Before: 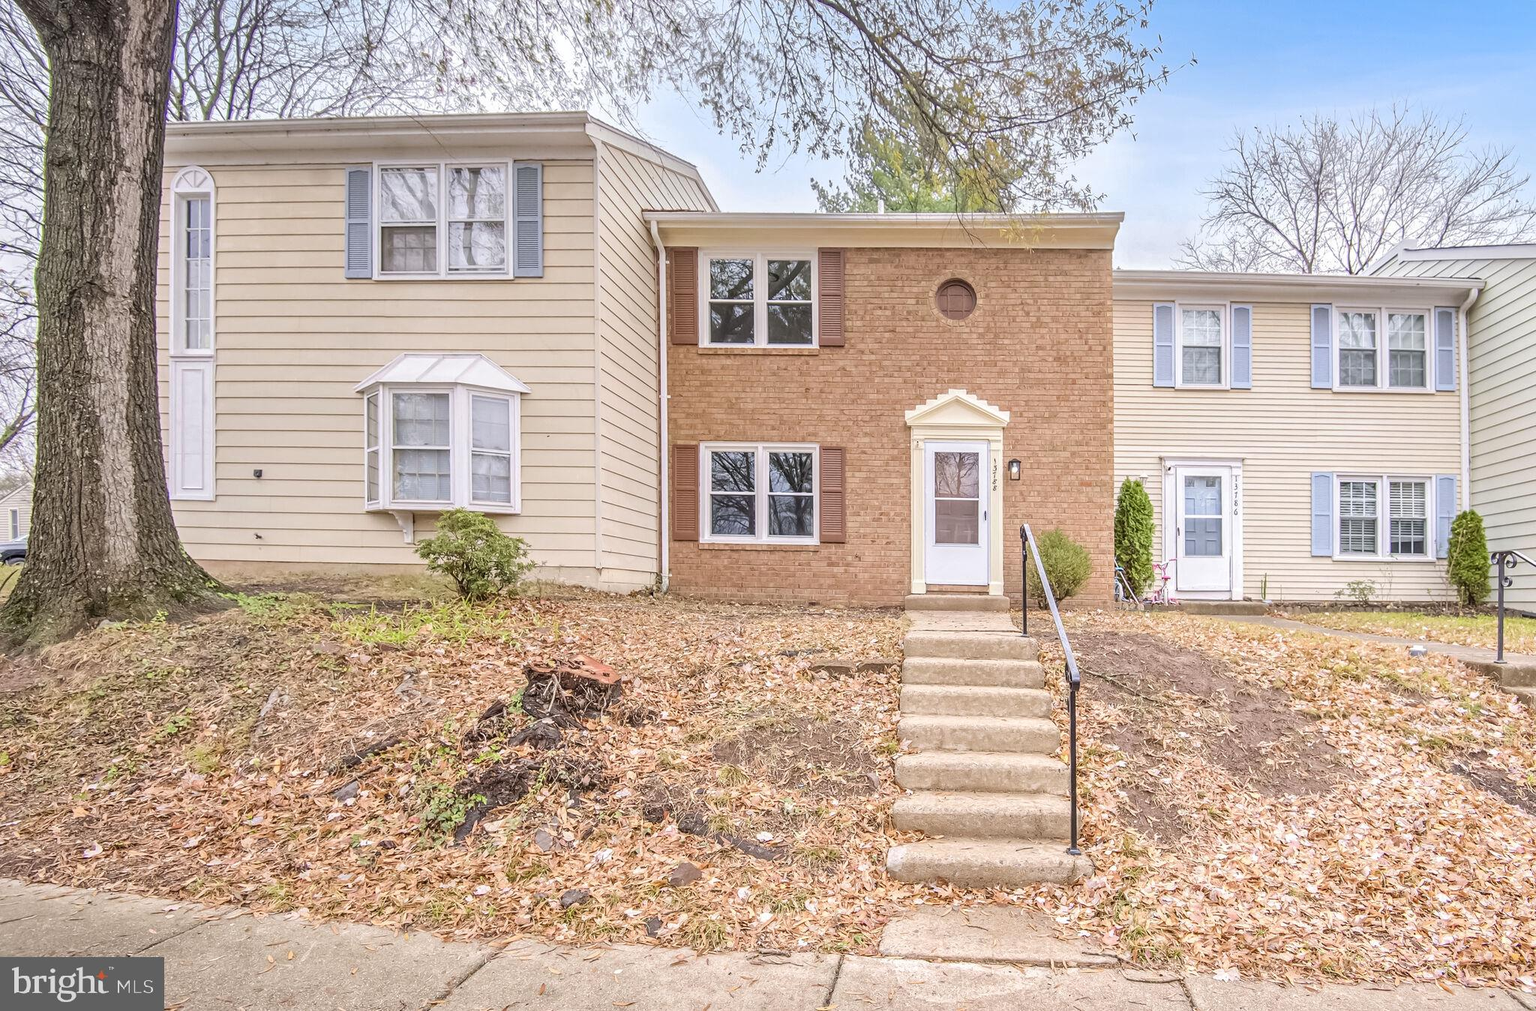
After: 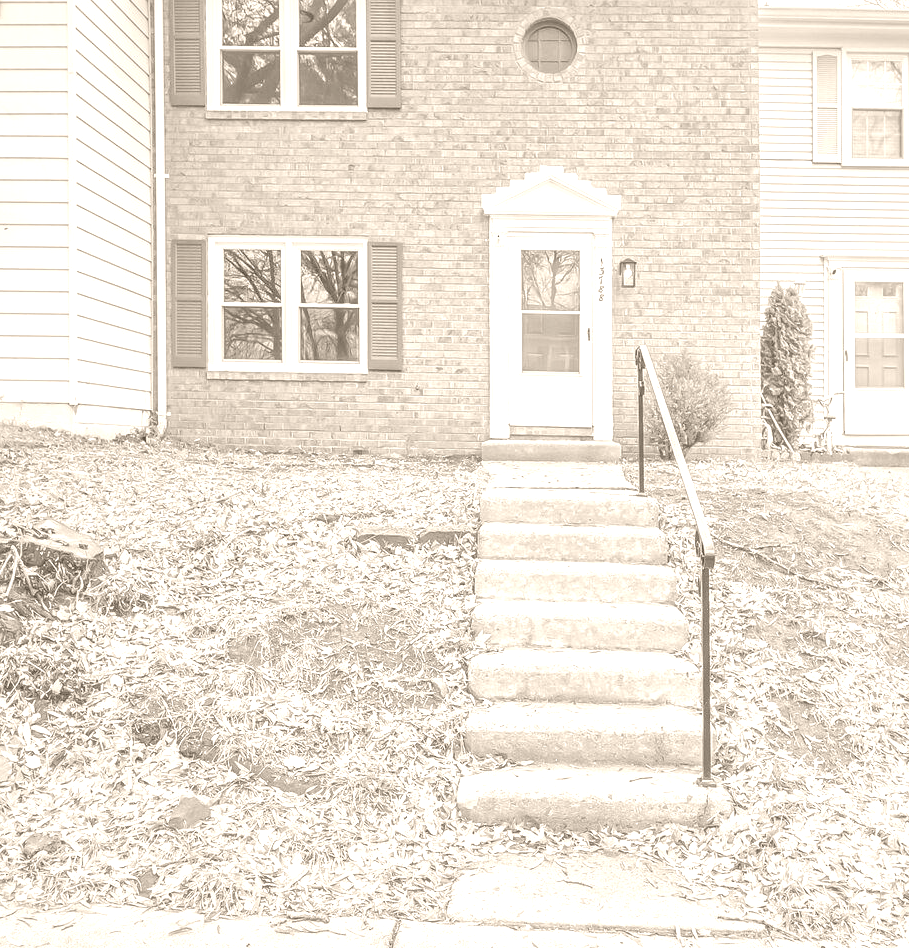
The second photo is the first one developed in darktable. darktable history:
crop: left 35.432%, top 26.233%, right 20.145%, bottom 3.432%
shadows and highlights: on, module defaults
colorize: hue 34.49°, saturation 35.33%, source mix 100%, version 1
